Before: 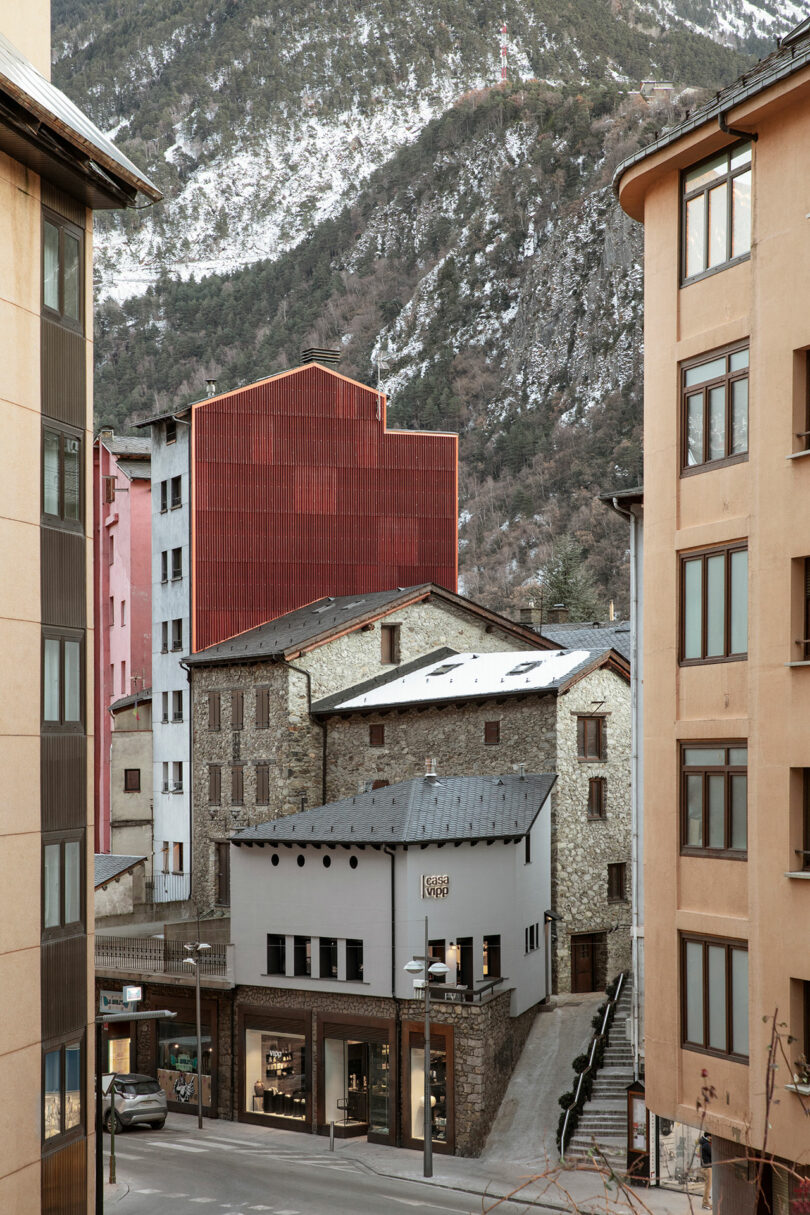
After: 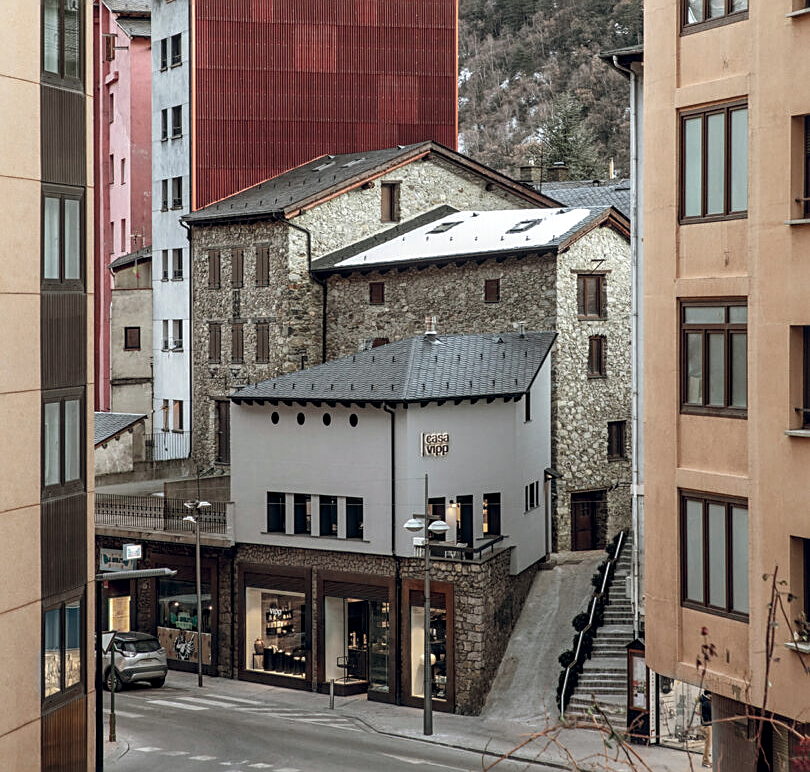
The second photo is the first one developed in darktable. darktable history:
base curve: preserve colors none
sharpen: on, module defaults
contrast brightness saturation: saturation -0.05
crop and rotate: top 36.435%
local contrast: on, module defaults
color balance rgb: shadows lift › chroma 3.88%, shadows lift › hue 88.52°, power › hue 214.65°, global offset › chroma 0.1%, global offset › hue 252.4°, contrast 4.45%
